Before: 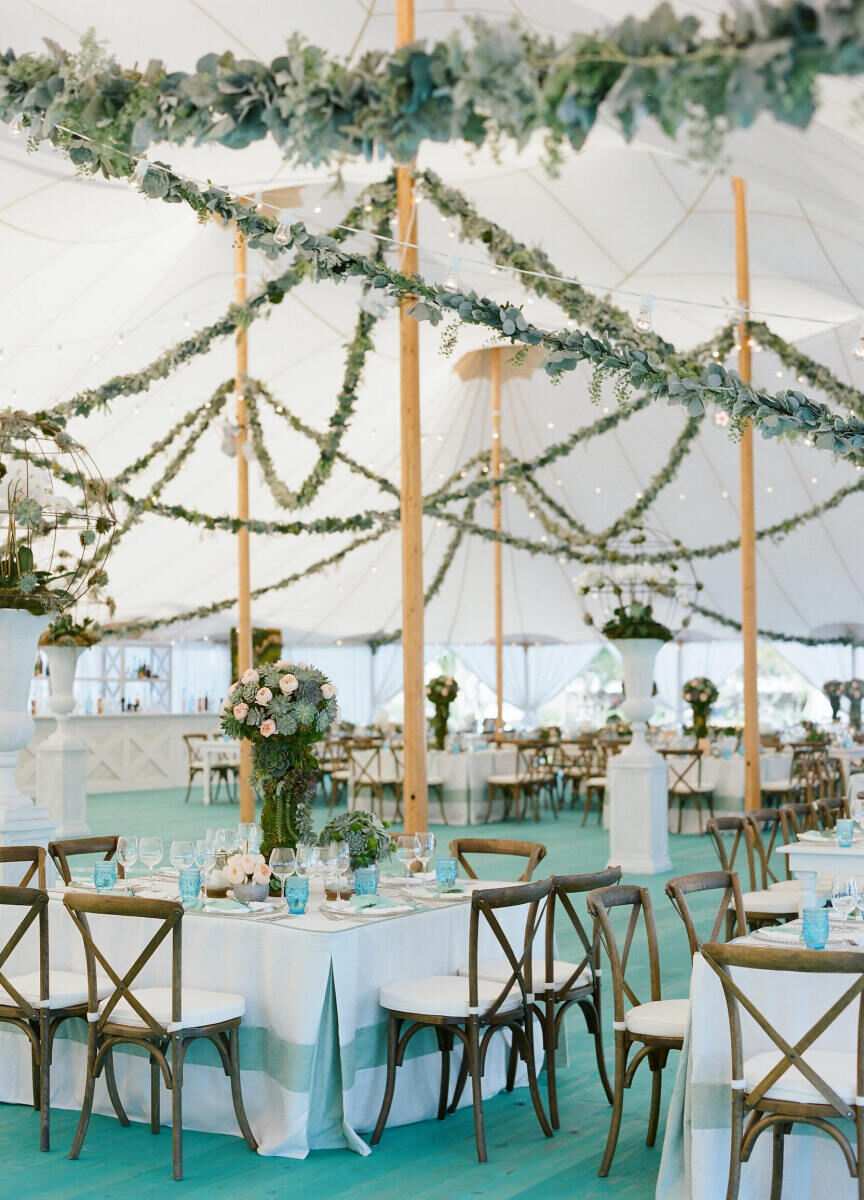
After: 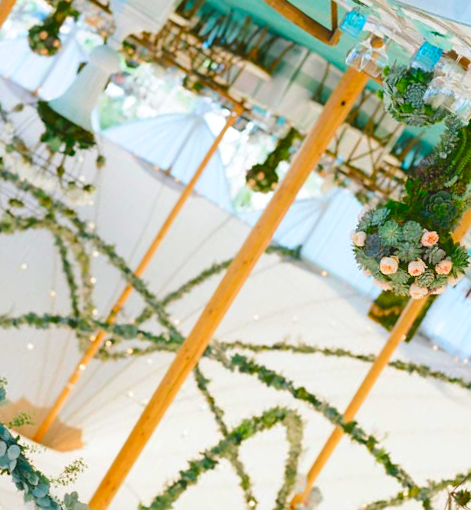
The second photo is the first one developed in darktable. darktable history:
exposure: black level correction -0.008, exposure 0.067 EV, compensate exposure bias true, compensate highlight preservation false
color correction: highlights b* 0.019, saturation 1.83
crop and rotate: angle 148.15°, left 9.188%, top 15.598%, right 4.407%, bottom 17.035%
